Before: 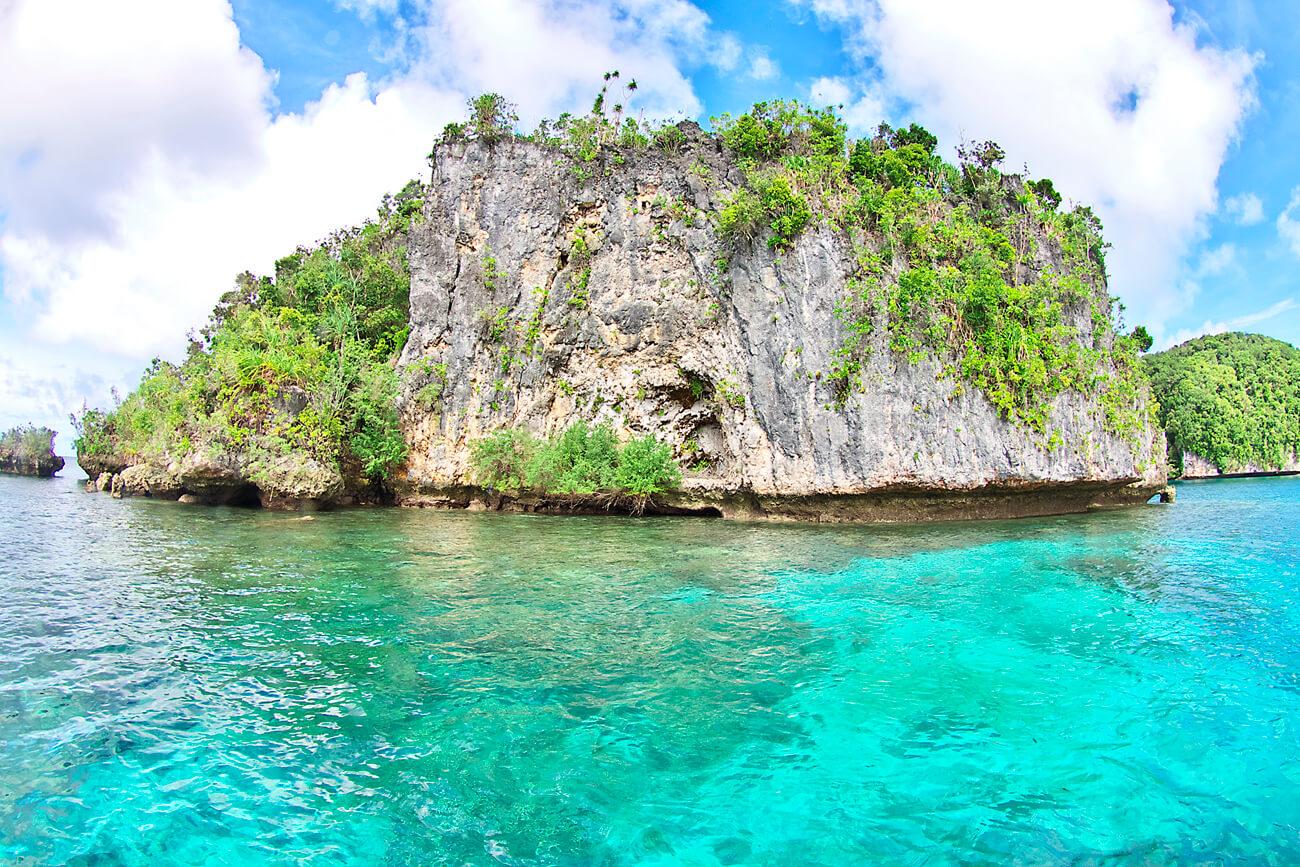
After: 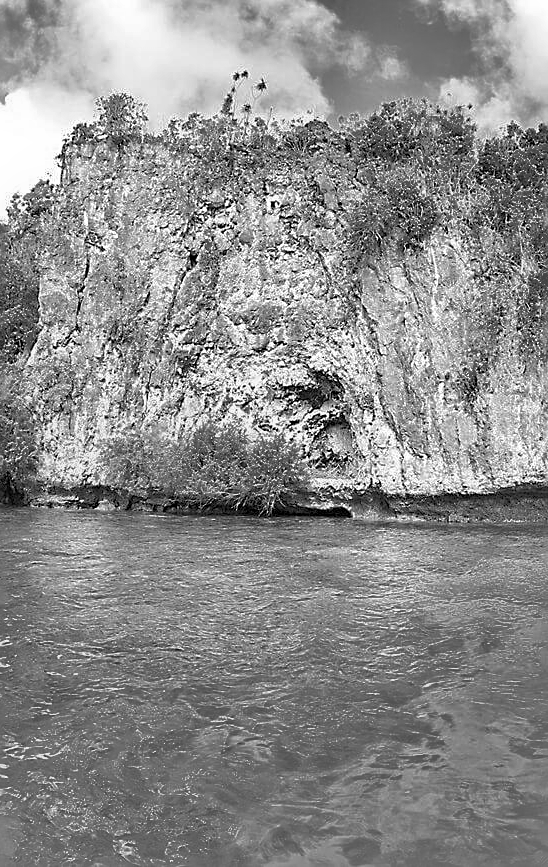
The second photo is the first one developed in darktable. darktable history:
shadows and highlights: on, module defaults
color balance rgb: perceptual saturation grading › global saturation 20%, global vibrance 20%
monochrome: a 0, b 0, size 0.5, highlights 0.57
sharpen: on, module defaults
crop: left 28.583%, right 29.231%
